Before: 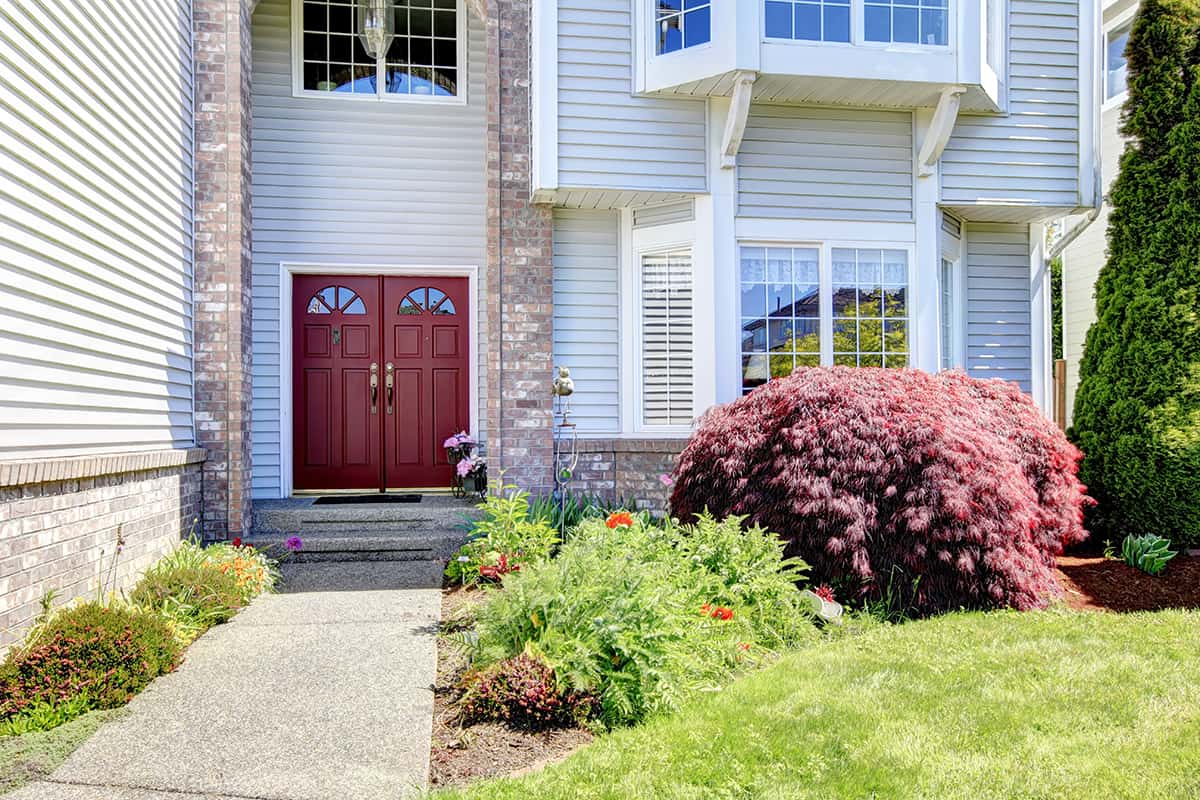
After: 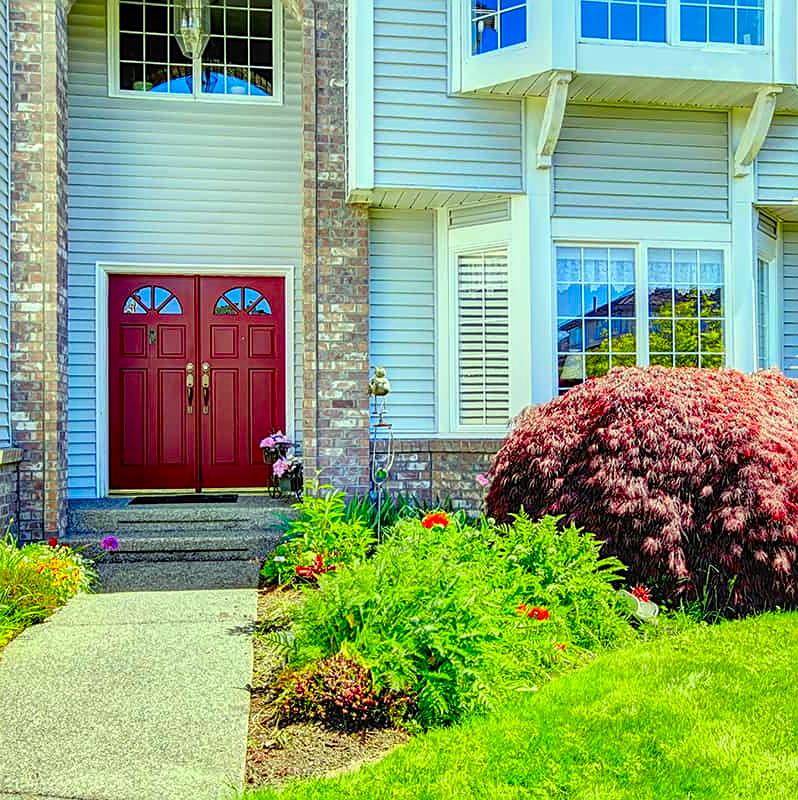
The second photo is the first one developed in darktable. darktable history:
local contrast: on, module defaults
tone equalizer: on, module defaults
color correction: highlights a* -10.96, highlights b* 9.95, saturation 1.71
crop and rotate: left 15.413%, right 18.045%
sharpen: on, module defaults
